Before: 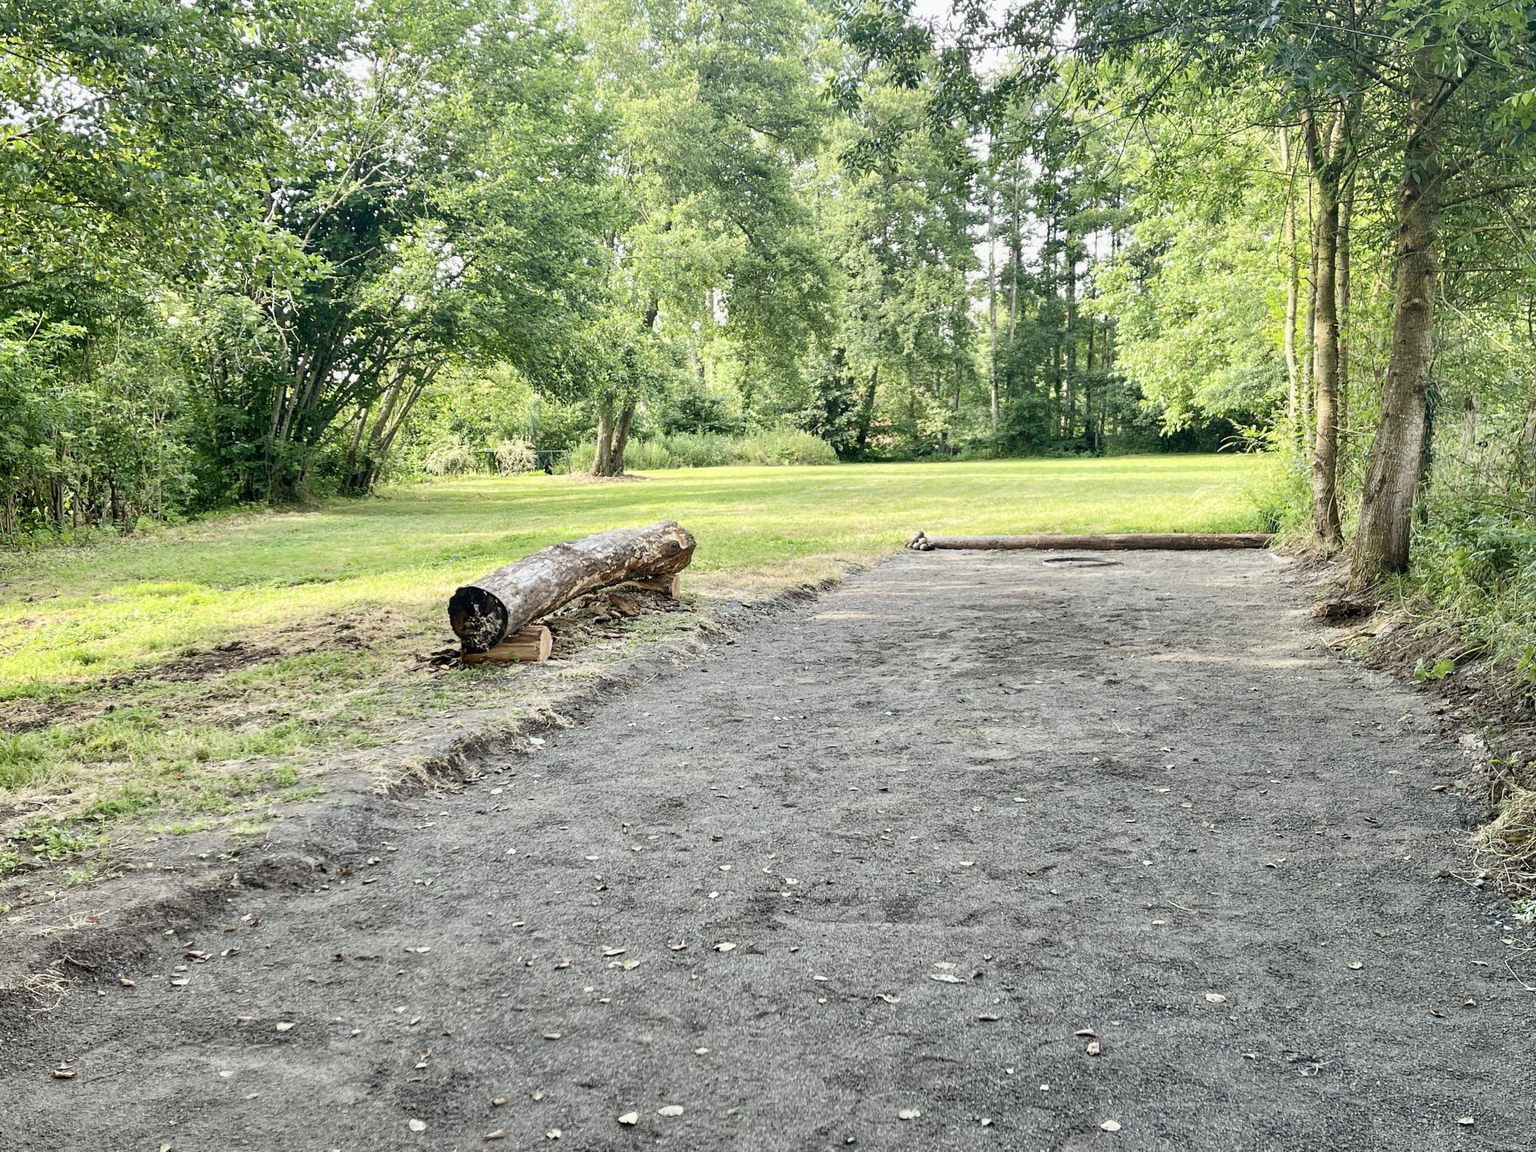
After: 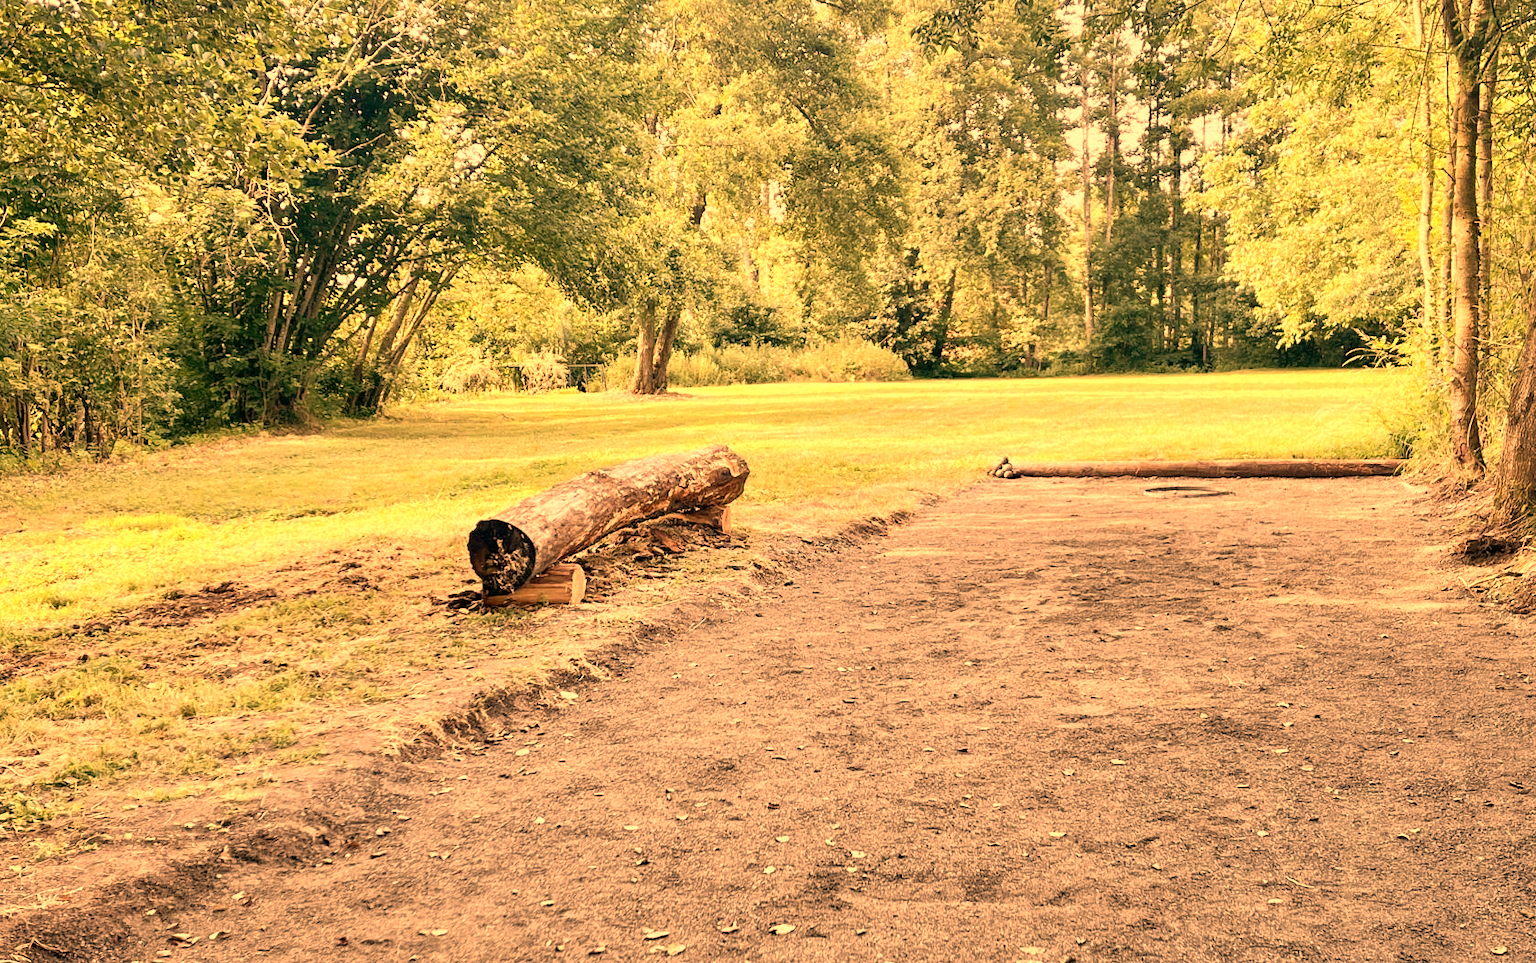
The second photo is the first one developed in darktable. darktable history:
crop and rotate: left 2.425%, top 11.305%, right 9.6%, bottom 15.08%
white balance: red 1.467, blue 0.684
tone equalizer: on, module defaults
